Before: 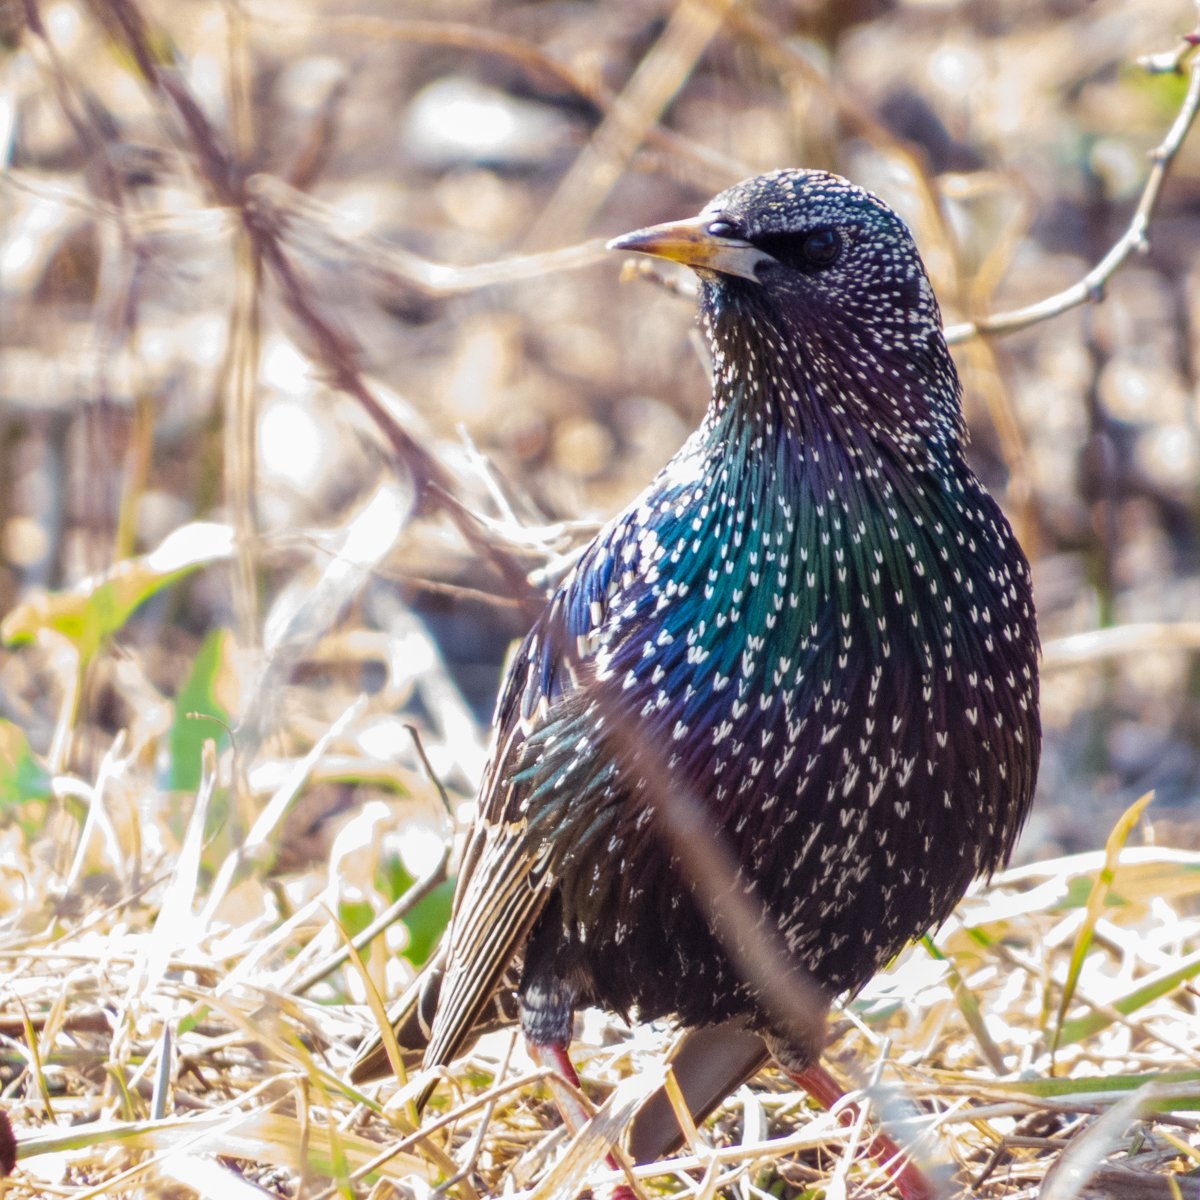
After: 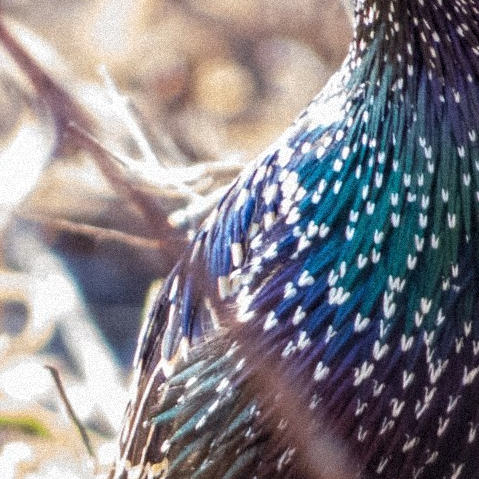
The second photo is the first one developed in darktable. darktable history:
crop: left 30%, top 30%, right 30%, bottom 30%
grain: coarseness 9.38 ISO, strength 34.99%, mid-tones bias 0%
levels: levels [0.026, 0.507, 0.987]
